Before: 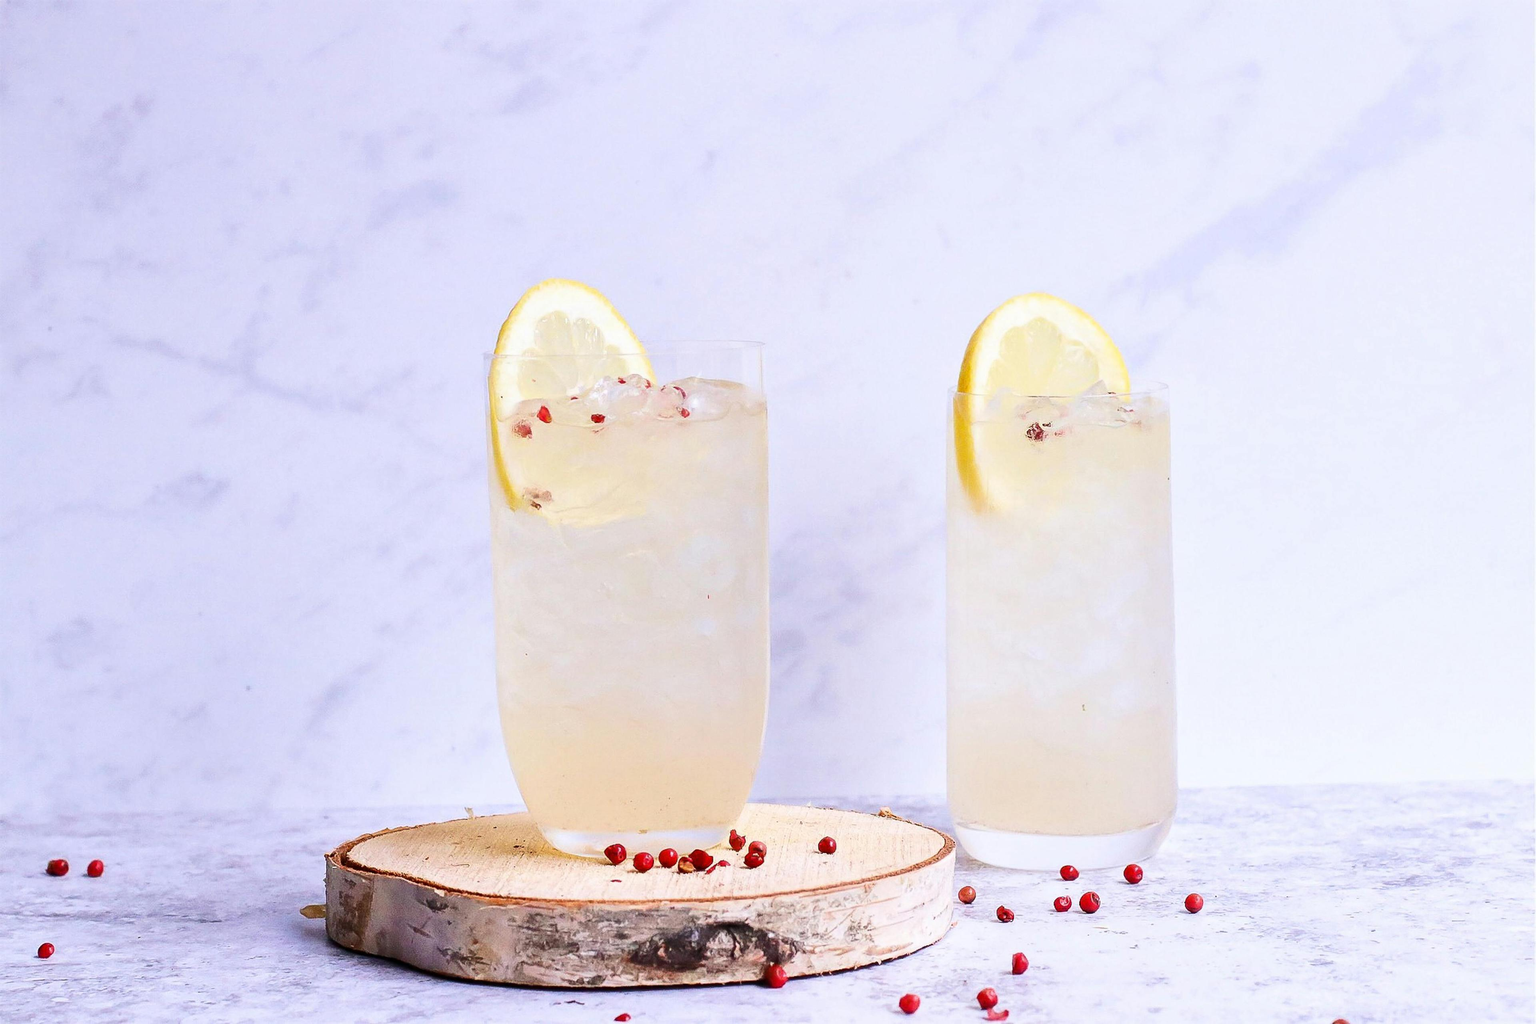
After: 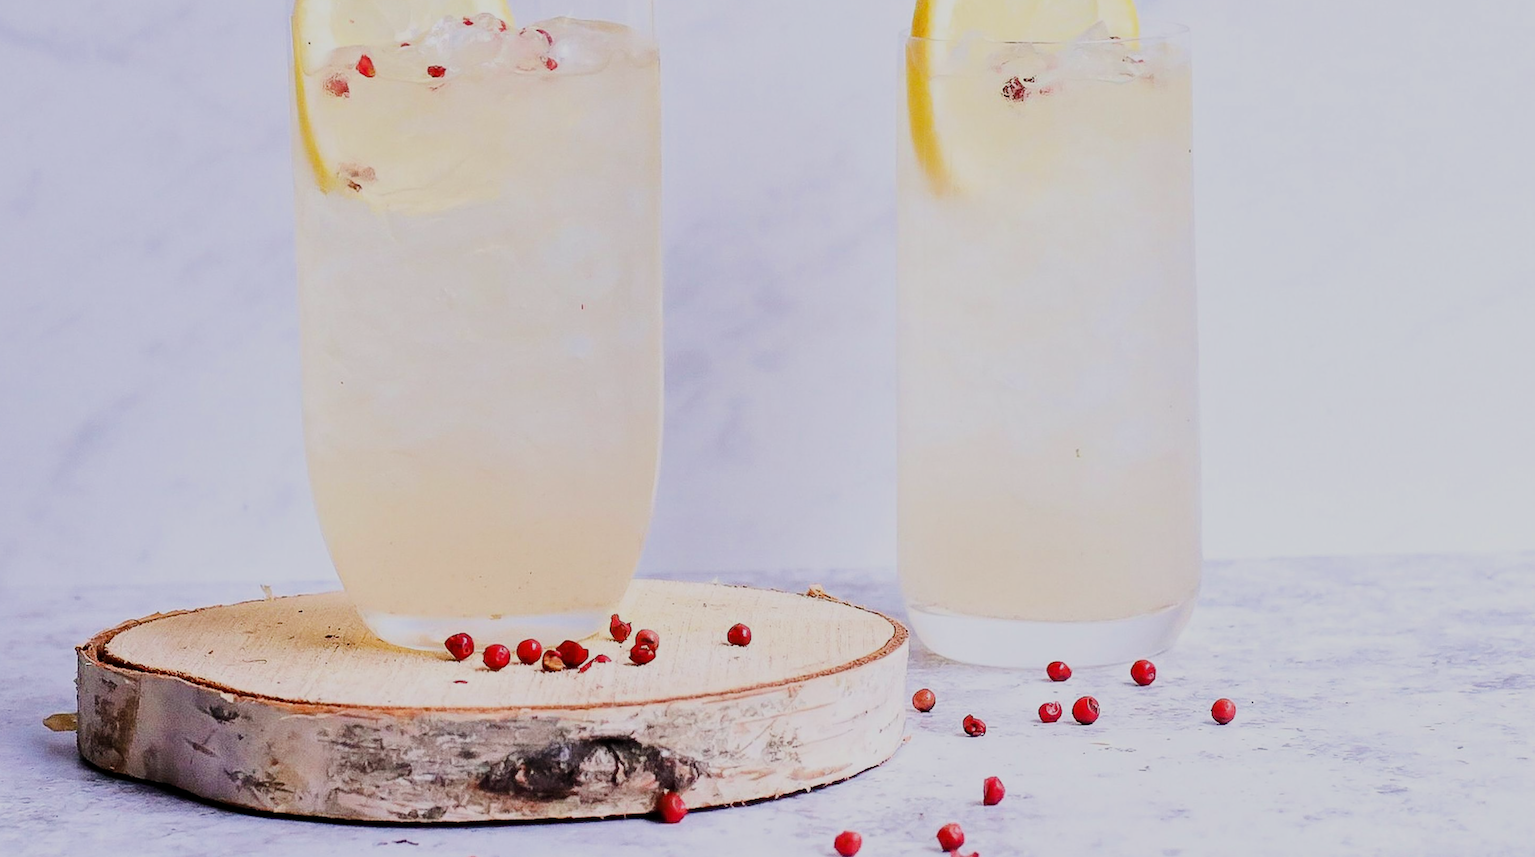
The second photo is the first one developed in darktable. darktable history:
filmic rgb: black relative exposure -6.69 EV, white relative exposure 4.56 EV, hardness 3.26
crop and rotate: left 17.434%, top 35.601%, right 6.826%, bottom 0.936%
